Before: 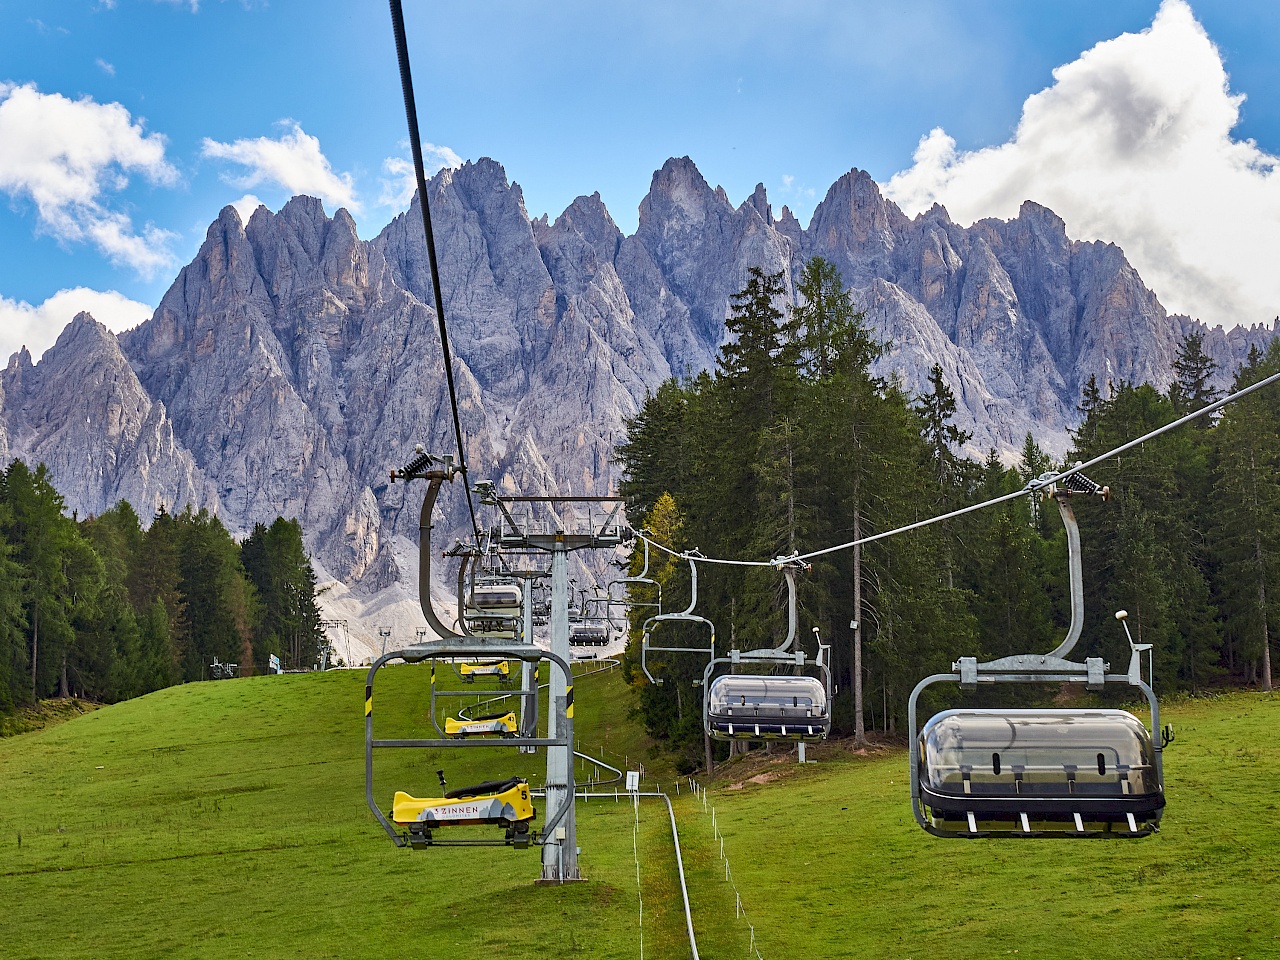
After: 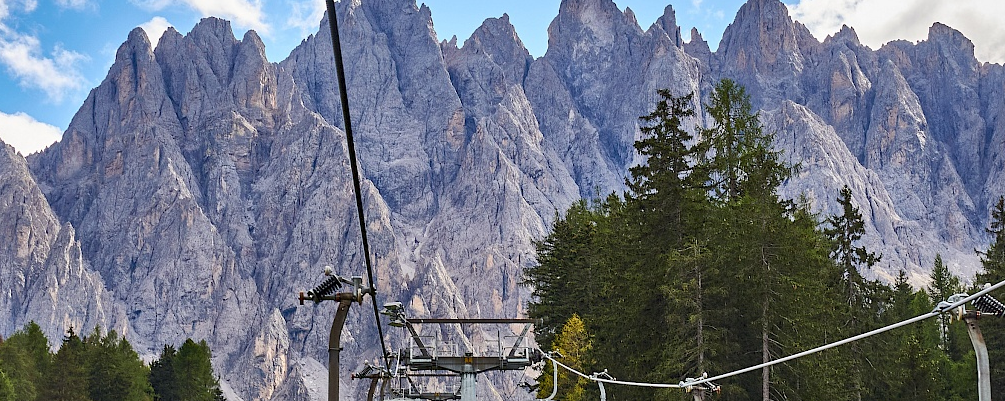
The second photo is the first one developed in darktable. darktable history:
crop: left 7.14%, top 18.545%, right 14.266%, bottom 39.596%
